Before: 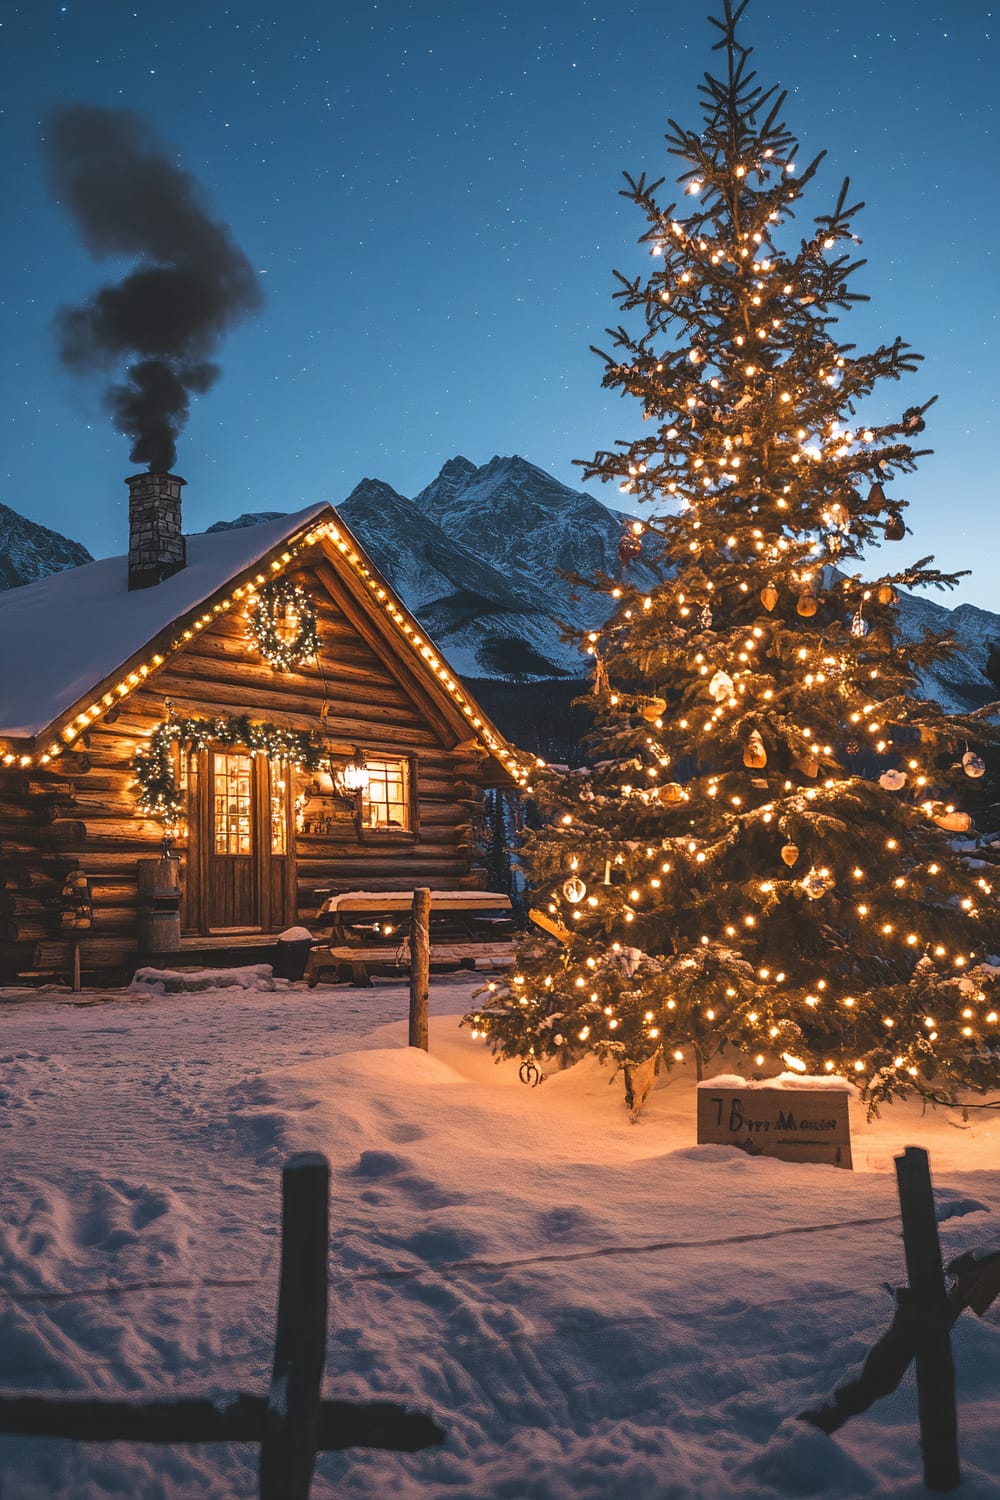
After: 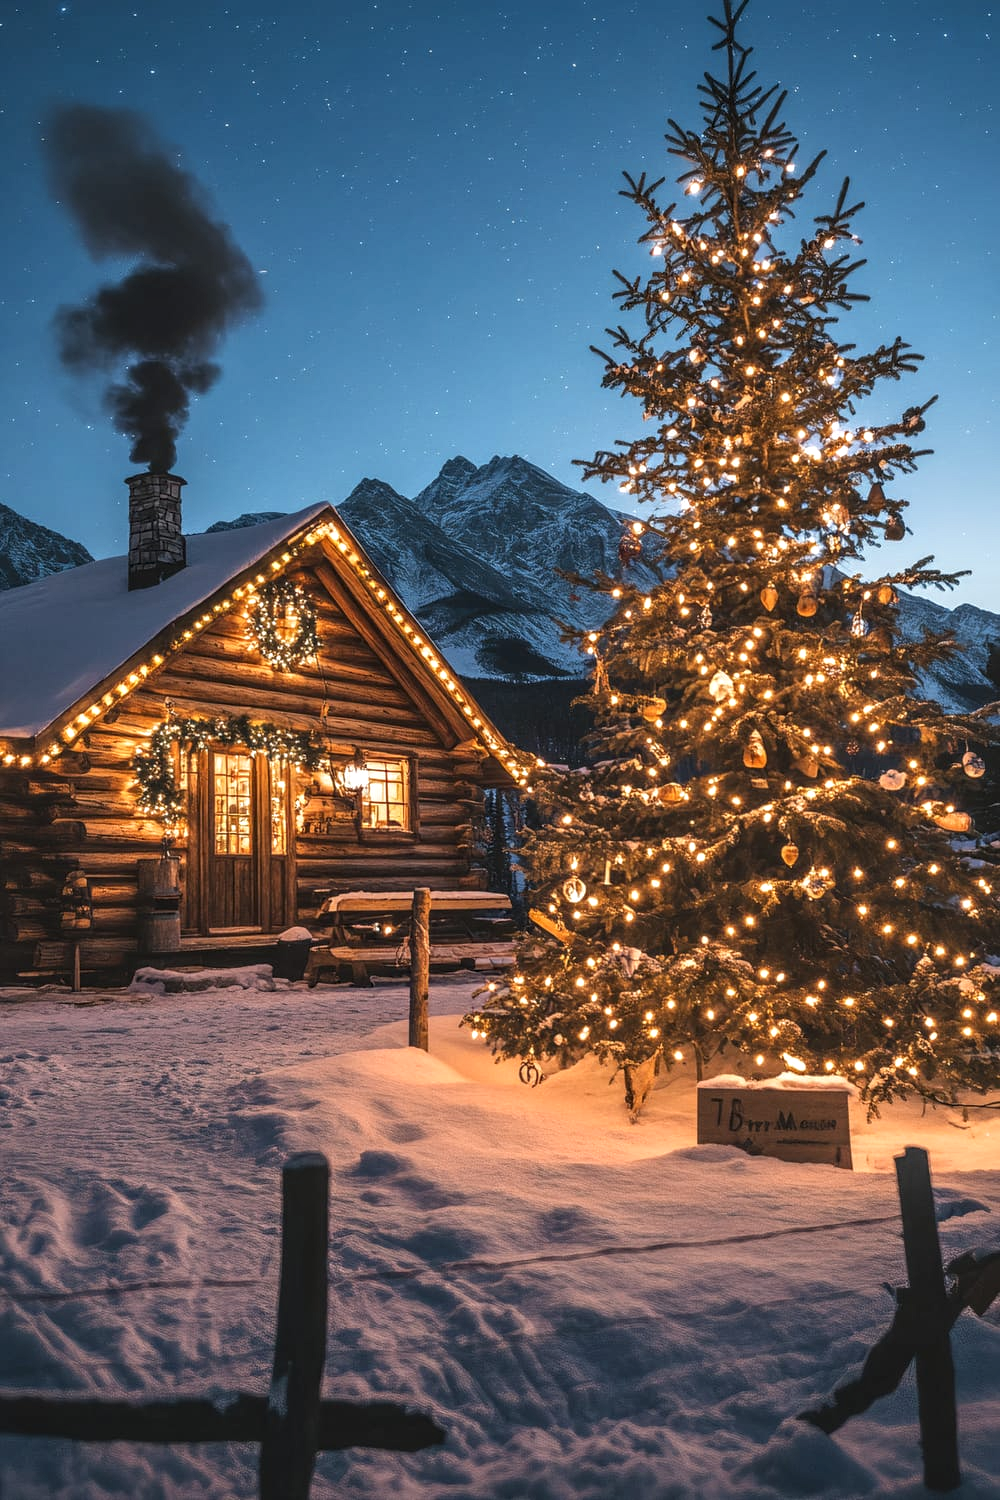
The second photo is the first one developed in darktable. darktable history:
local contrast: highlights 62%, detail 143%, midtone range 0.423
